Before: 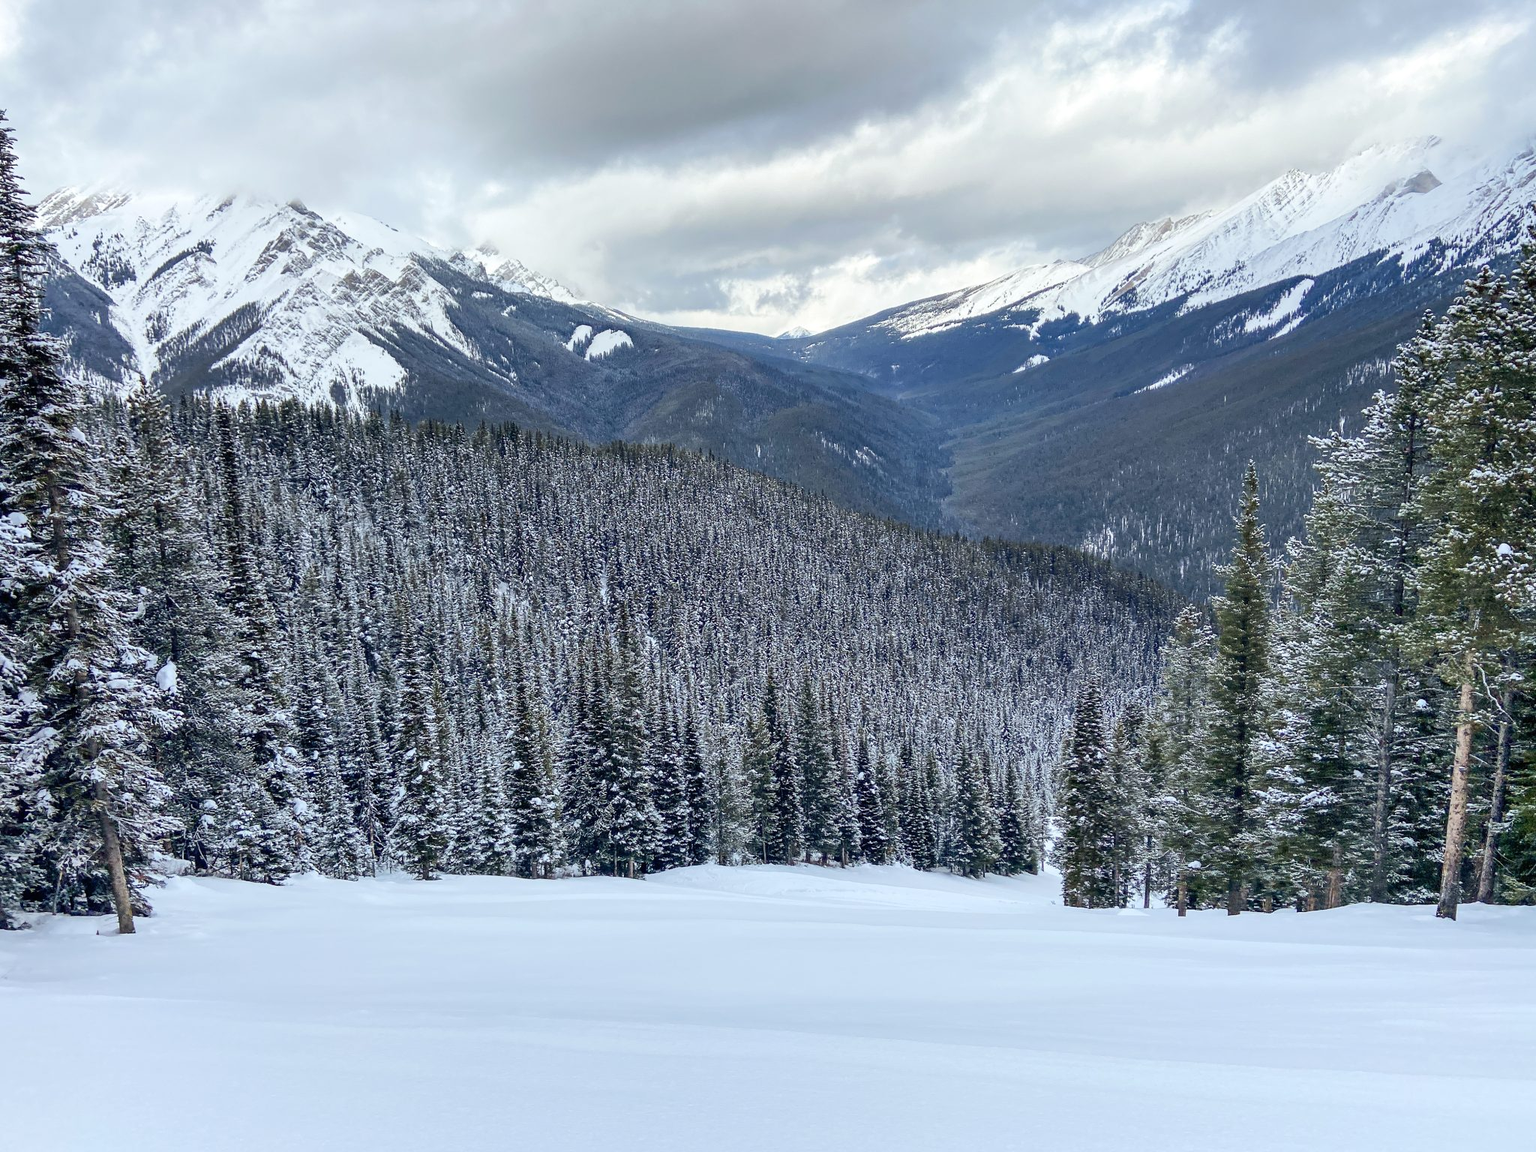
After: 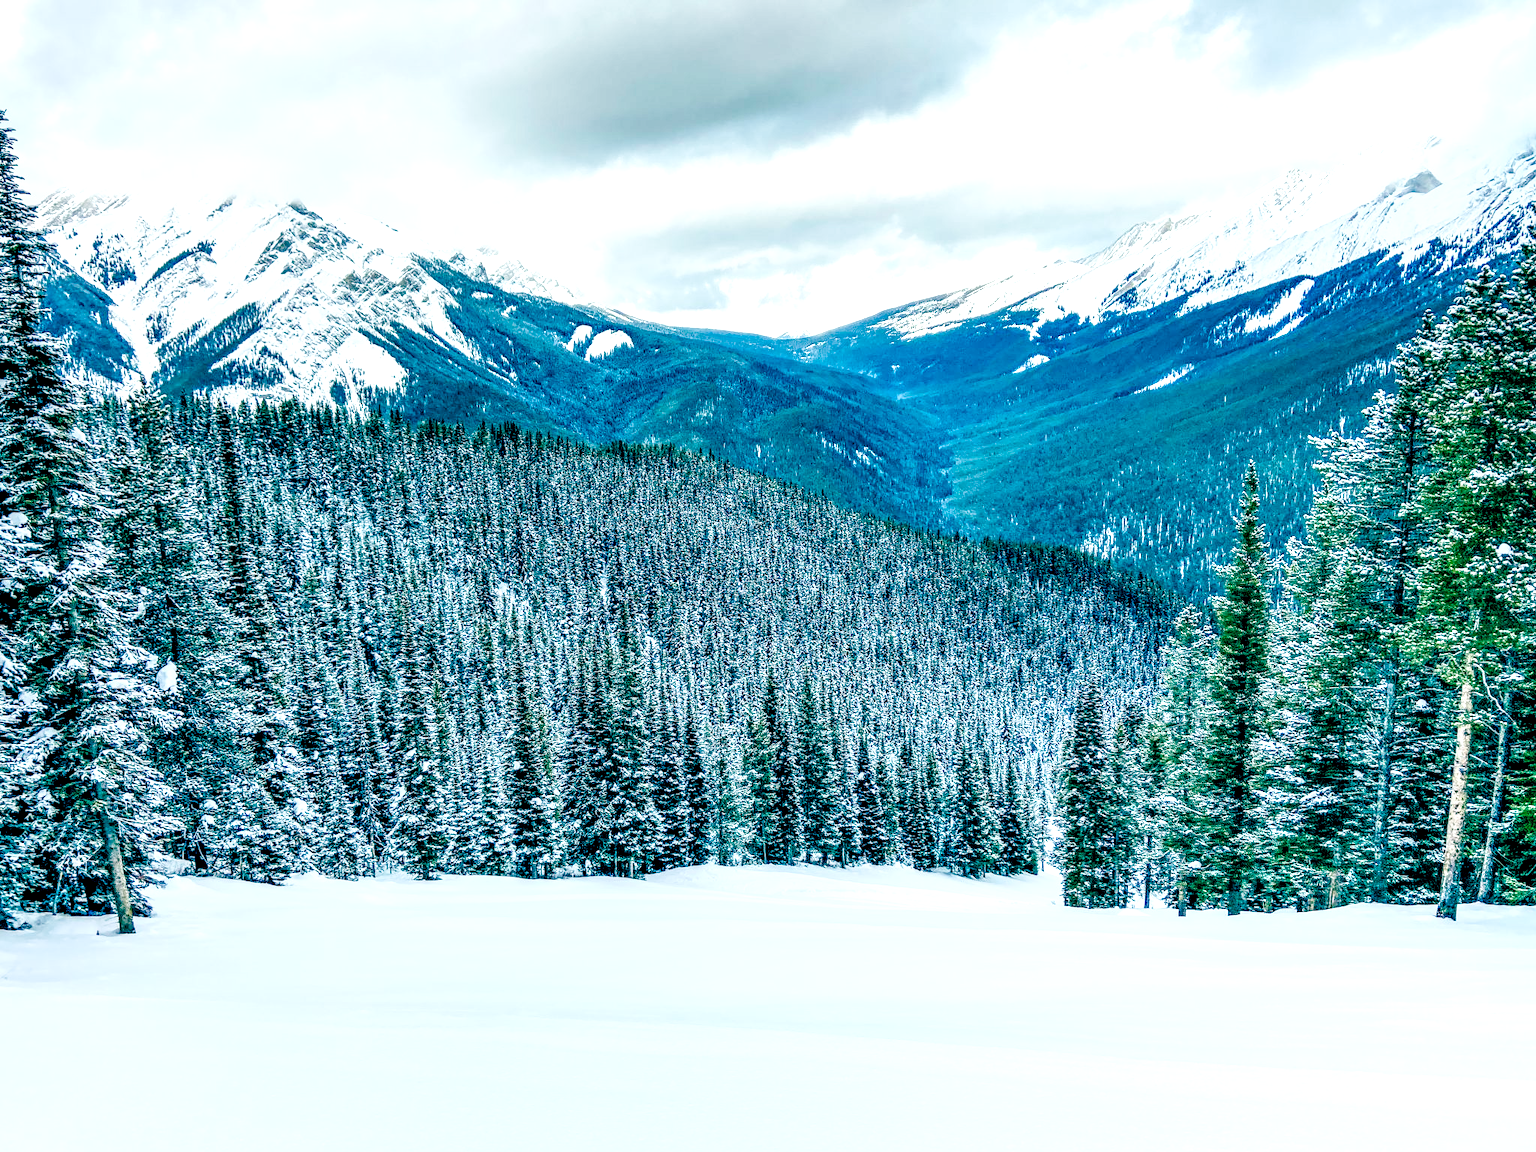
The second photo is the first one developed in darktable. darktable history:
exposure: exposure 0.461 EV, compensate highlight preservation false
base curve: curves: ch0 [(0, 0) (0.036, 0.025) (0.121, 0.166) (0.206, 0.329) (0.605, 0.79) (1, 1)], preserve colors none
local contrast: highlights 16%, detail 188%
color balance rgb: shadows lift › chroma 0.92%, shadows lift › hue 114.93°, global offset › luminance -0.527%, global offset › chroma 0.901%, global offset › hue 173.24°, linear chroma grading › global chroma 14.743%, perceptual saturation grading › global saturation 20%, perceptual saturation grading › highlights -24.877%, perceptual saturation grading › shadows 24.04%, perceptual brilliance grading › global brilliance 2.649%, perceptual brilliance grading › highlights -2.511%, perceptual brilliance grading › shadows 3.562%, global vibrance 27.444%
